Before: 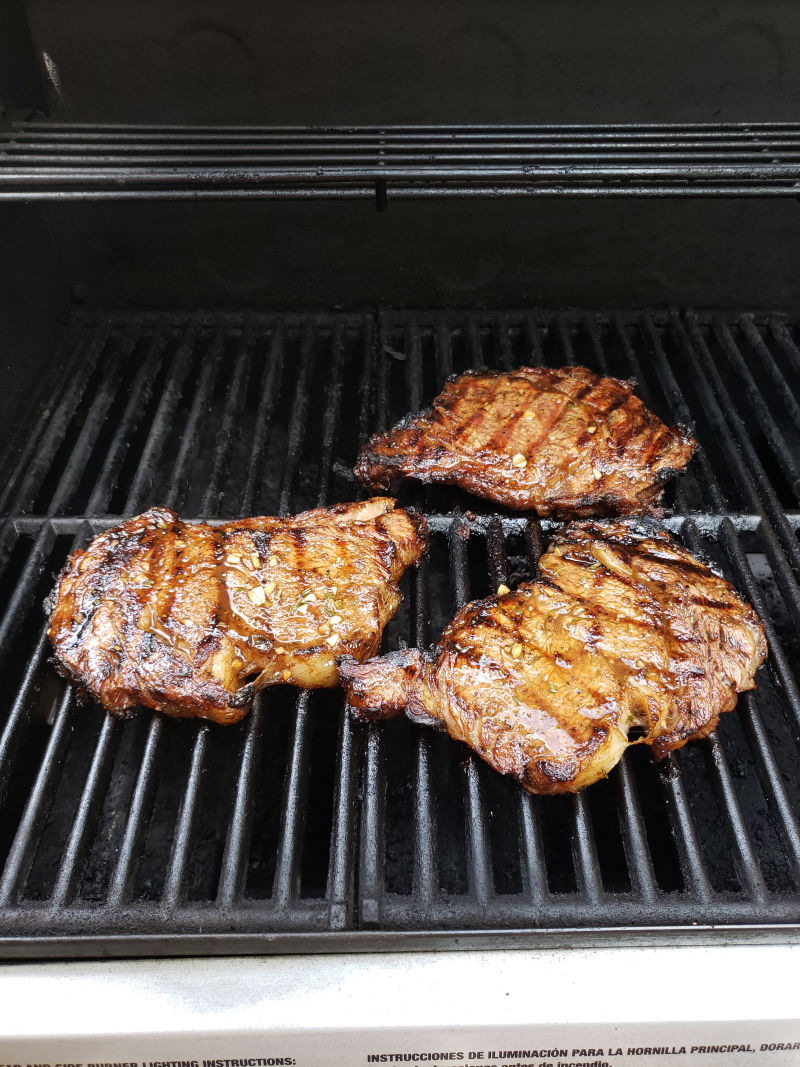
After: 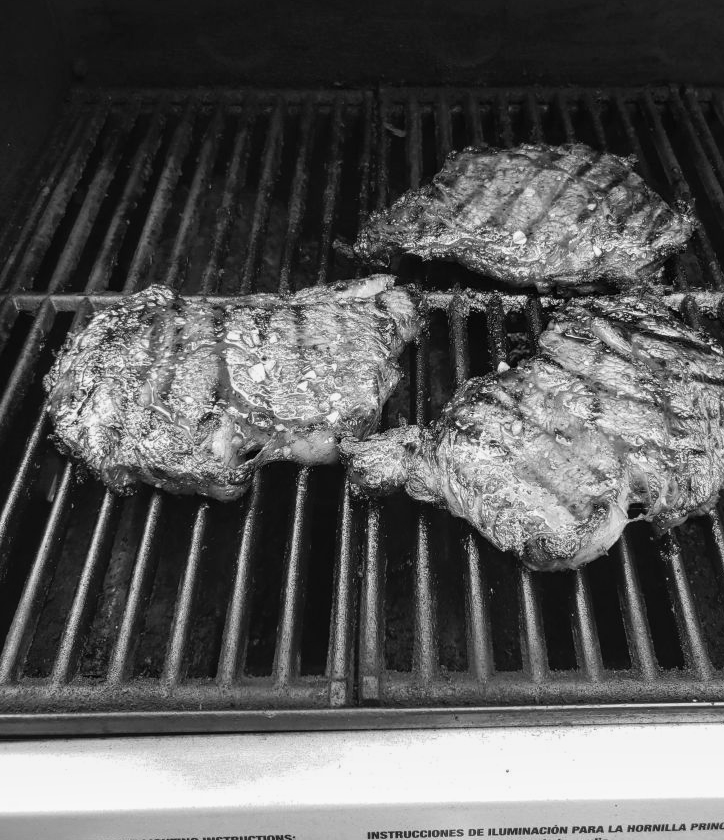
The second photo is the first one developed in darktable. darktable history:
crop: top 20.916%, right 9.437%, bottom 0.316%
monochrome: on, module defaults
color balance rgb: perceptual saturation grading › global saturation 20%, perceptual saturation grading › highlights -25%, perceptual saturation grading › shadows 50%
local contrast: detail 110%
